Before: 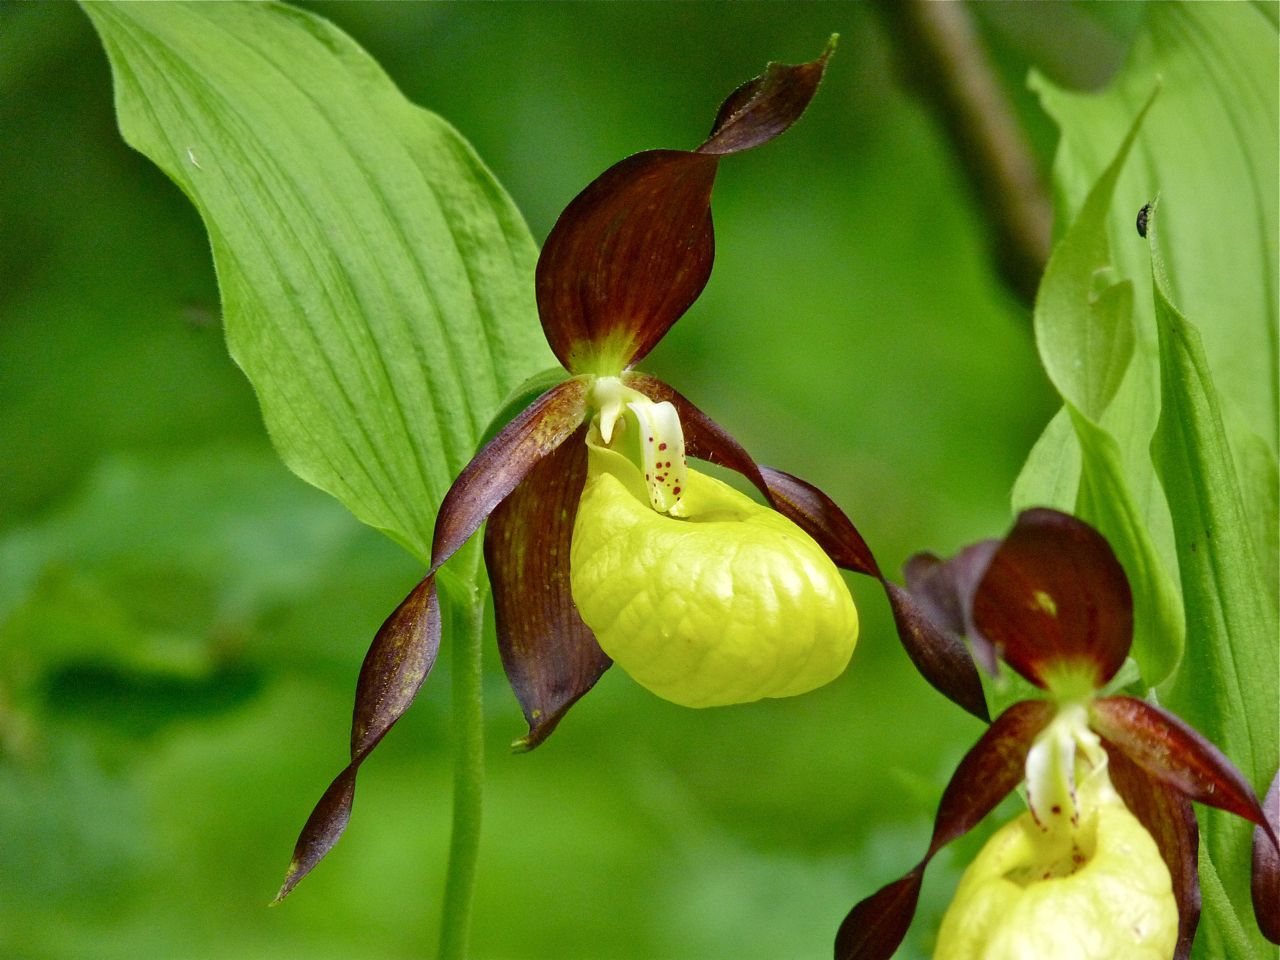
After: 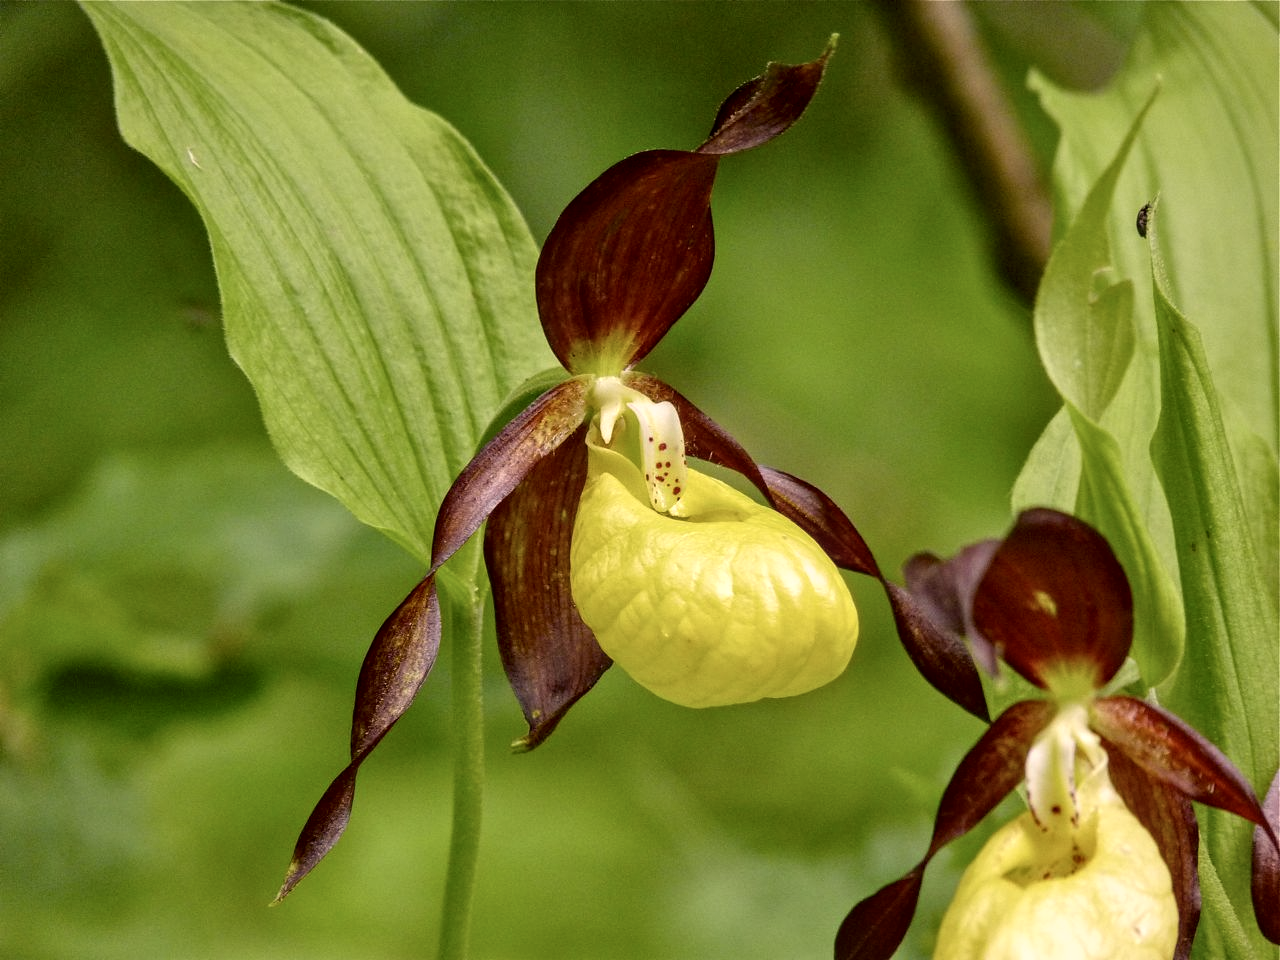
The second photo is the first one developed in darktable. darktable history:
color correction: highlights a* 10.22, highlights b* 9.78, shadows a* 8.94, shadows b* 7.94, saturation 0.772
local contrast: on, module defaults
